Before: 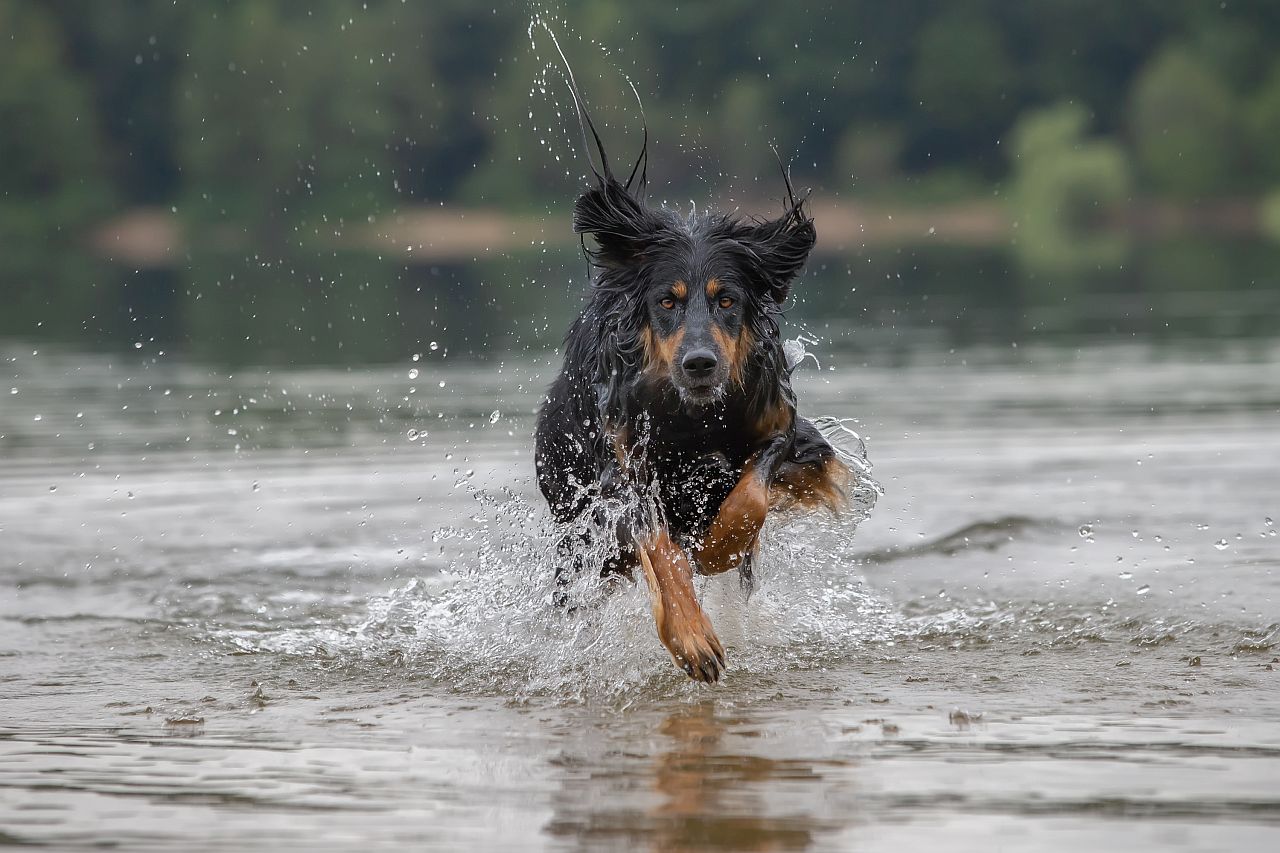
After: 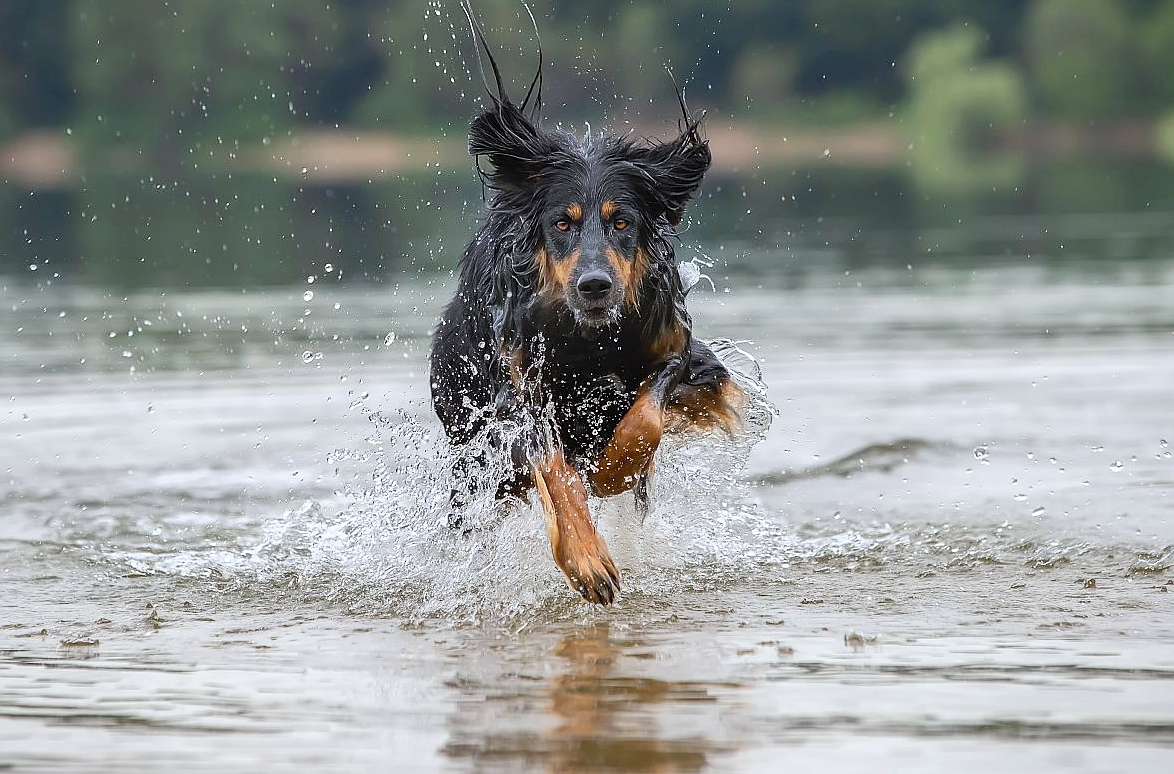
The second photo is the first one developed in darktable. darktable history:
crop and rotate: left 8.262%, top 9.226%
white balance: red 0.982, blue 1.018
sharpen: radius 0.969, amount 0.604
contrast brightness saturation: contrast 0.2, brightness 0.16, saturation 0.22
